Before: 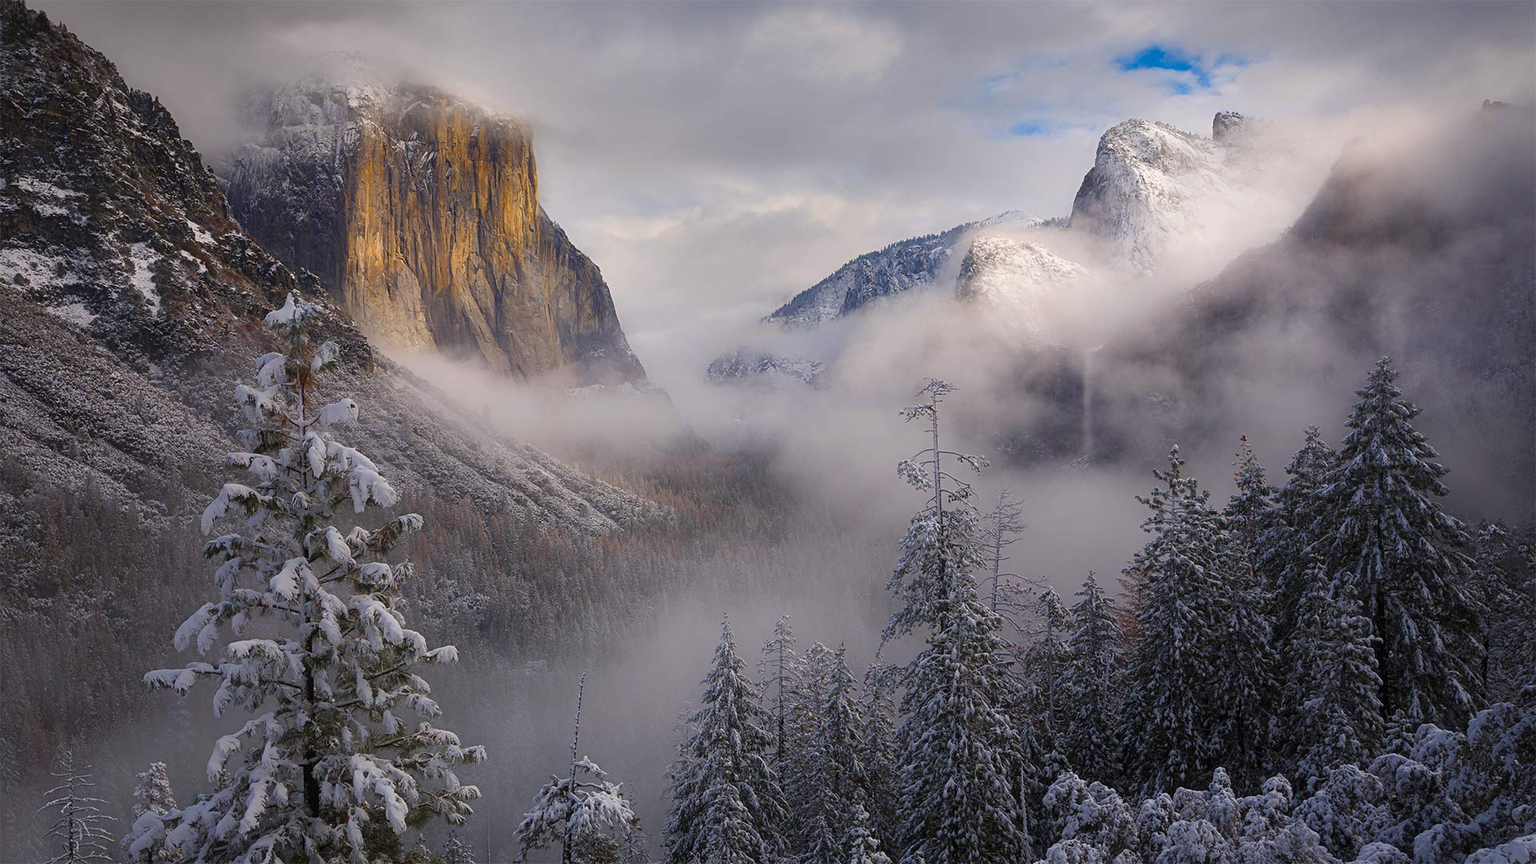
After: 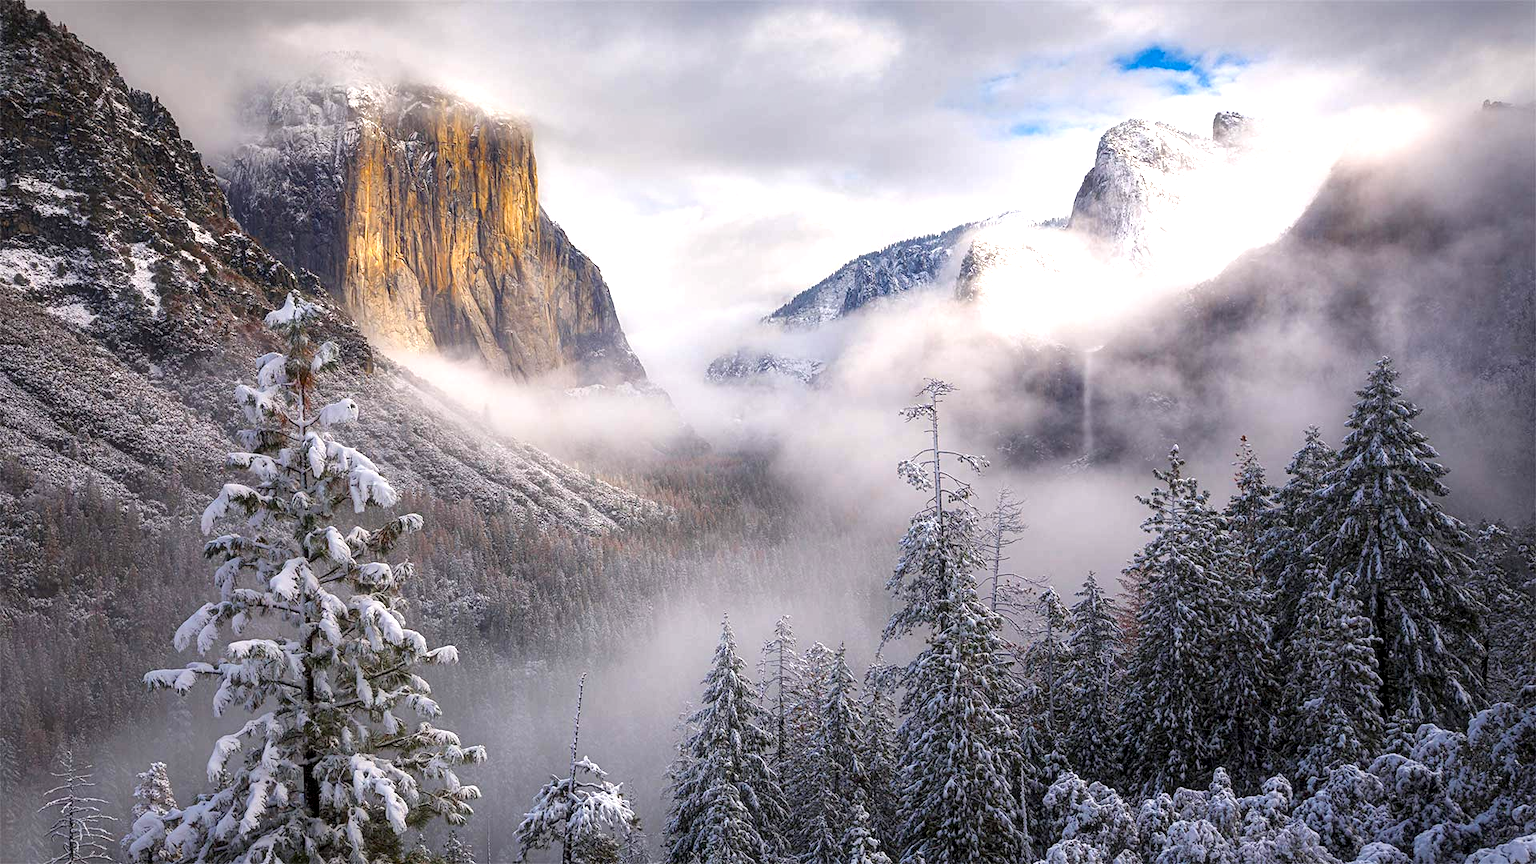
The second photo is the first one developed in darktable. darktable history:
exposure: exposure 0.922 EV, compensate exposure bias true, compensate highlight preservation false
local contrast: highlights 36%, detail 134%
